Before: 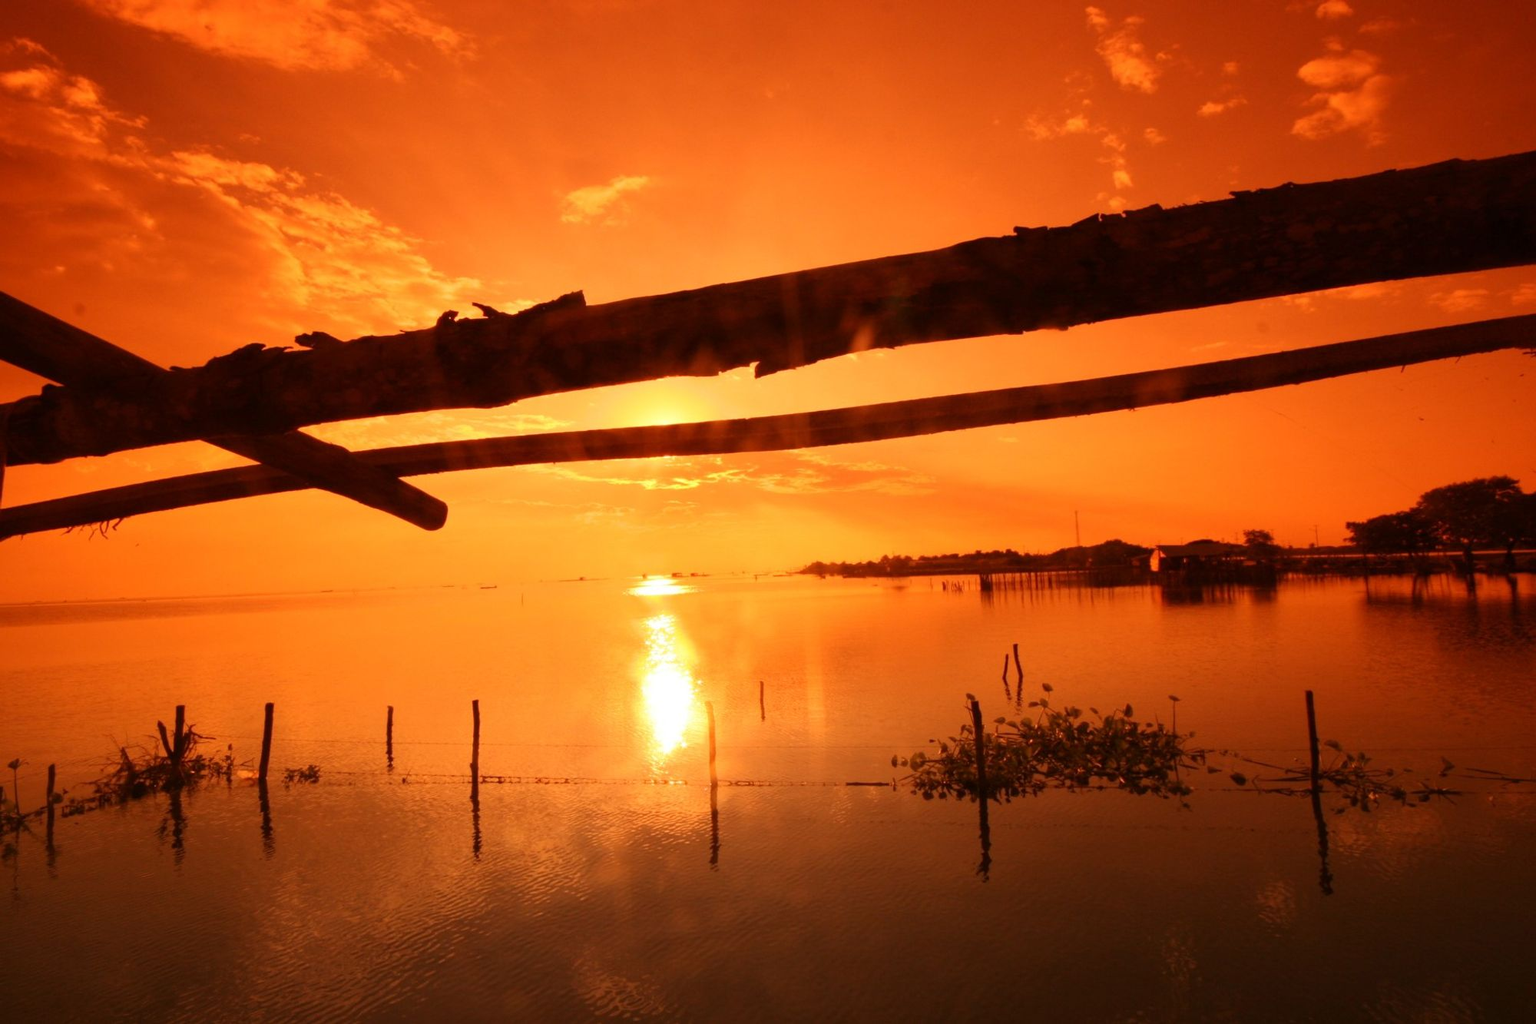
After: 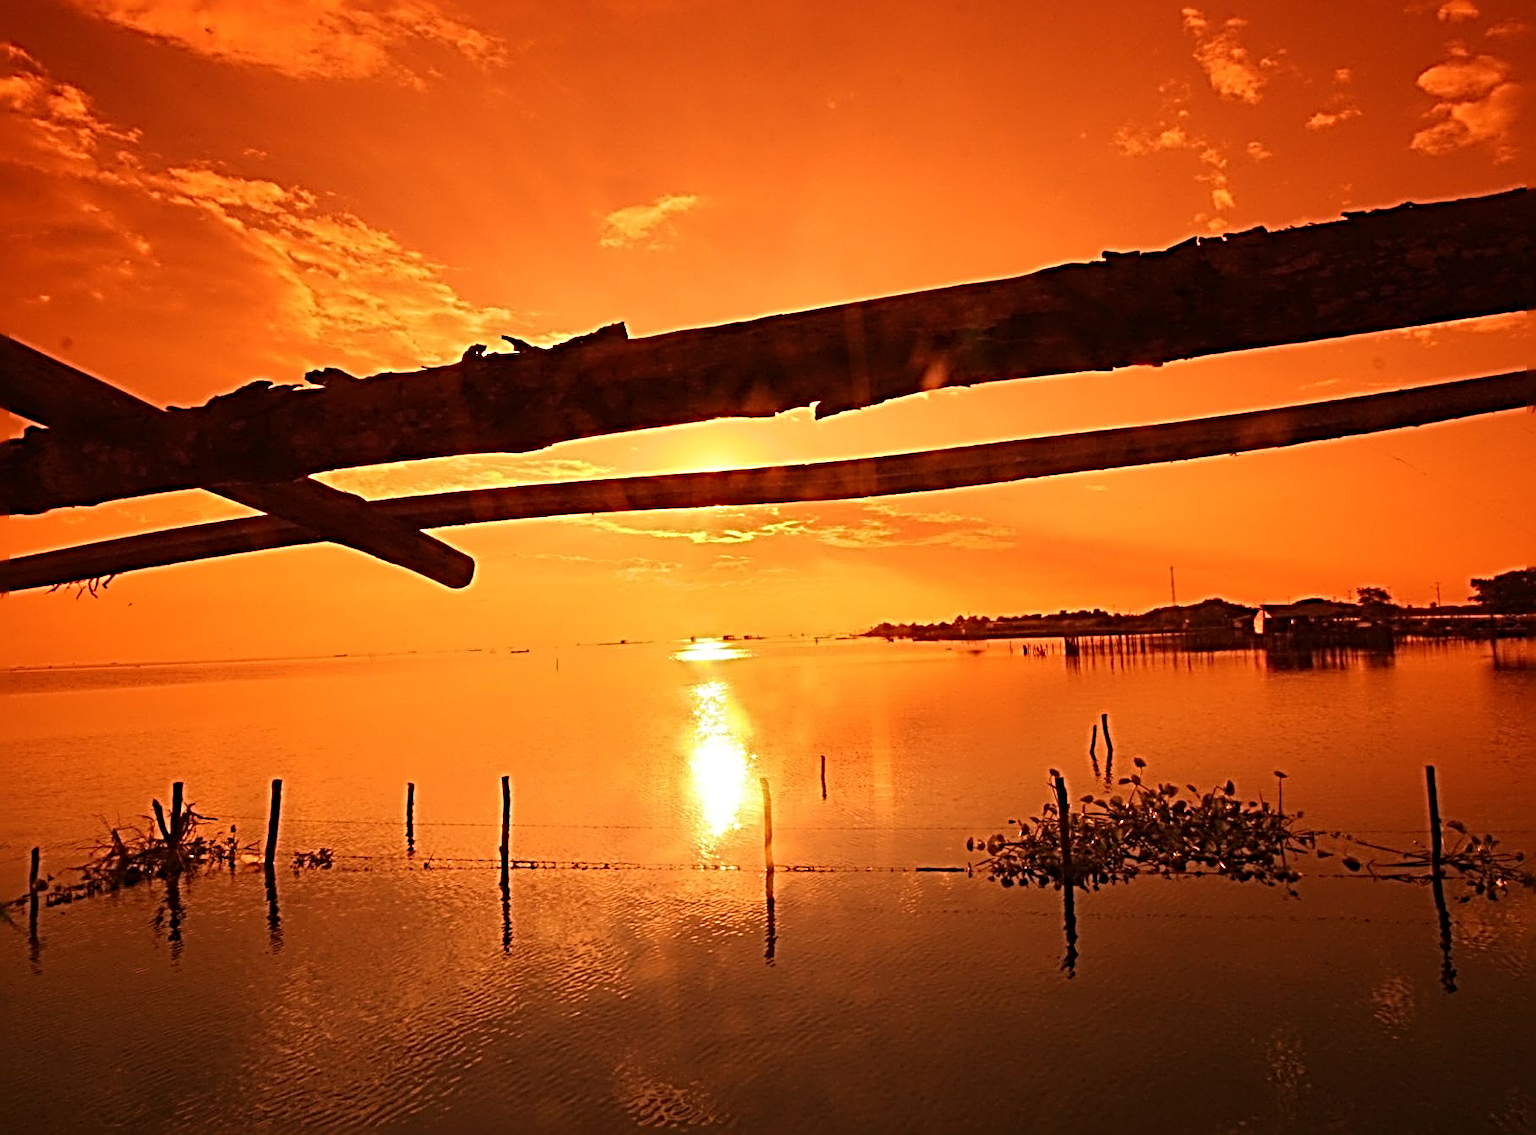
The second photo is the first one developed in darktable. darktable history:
crop and rotate: left 1.324%, right 8.525%
sharpen: radius 4.044, amount 1.983
